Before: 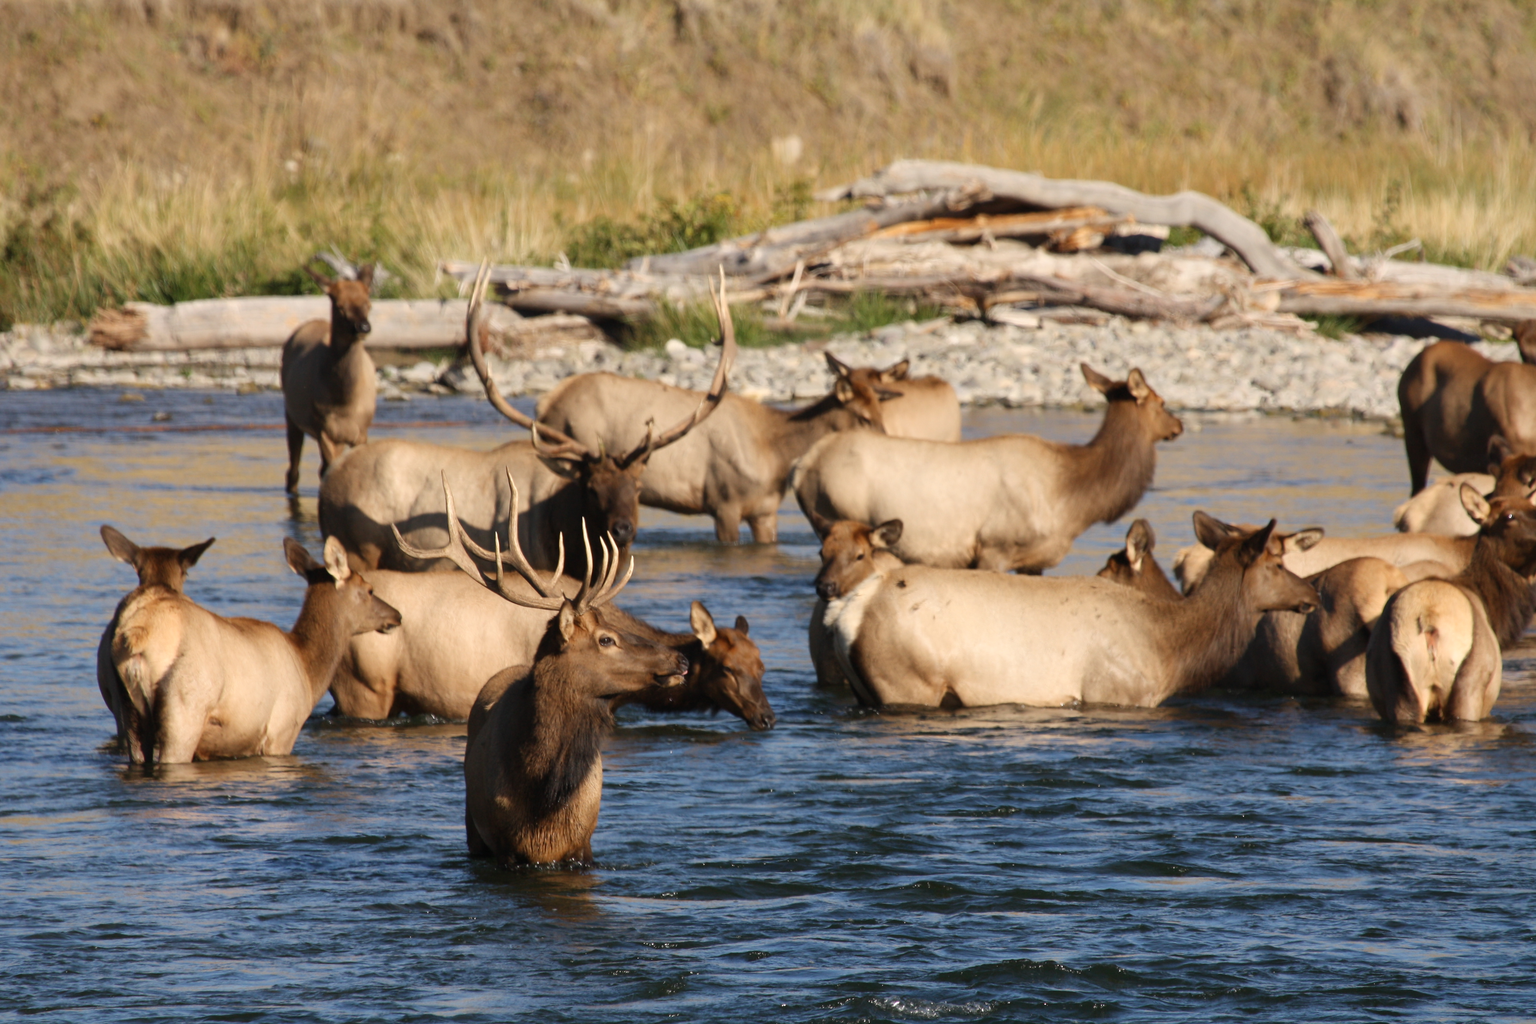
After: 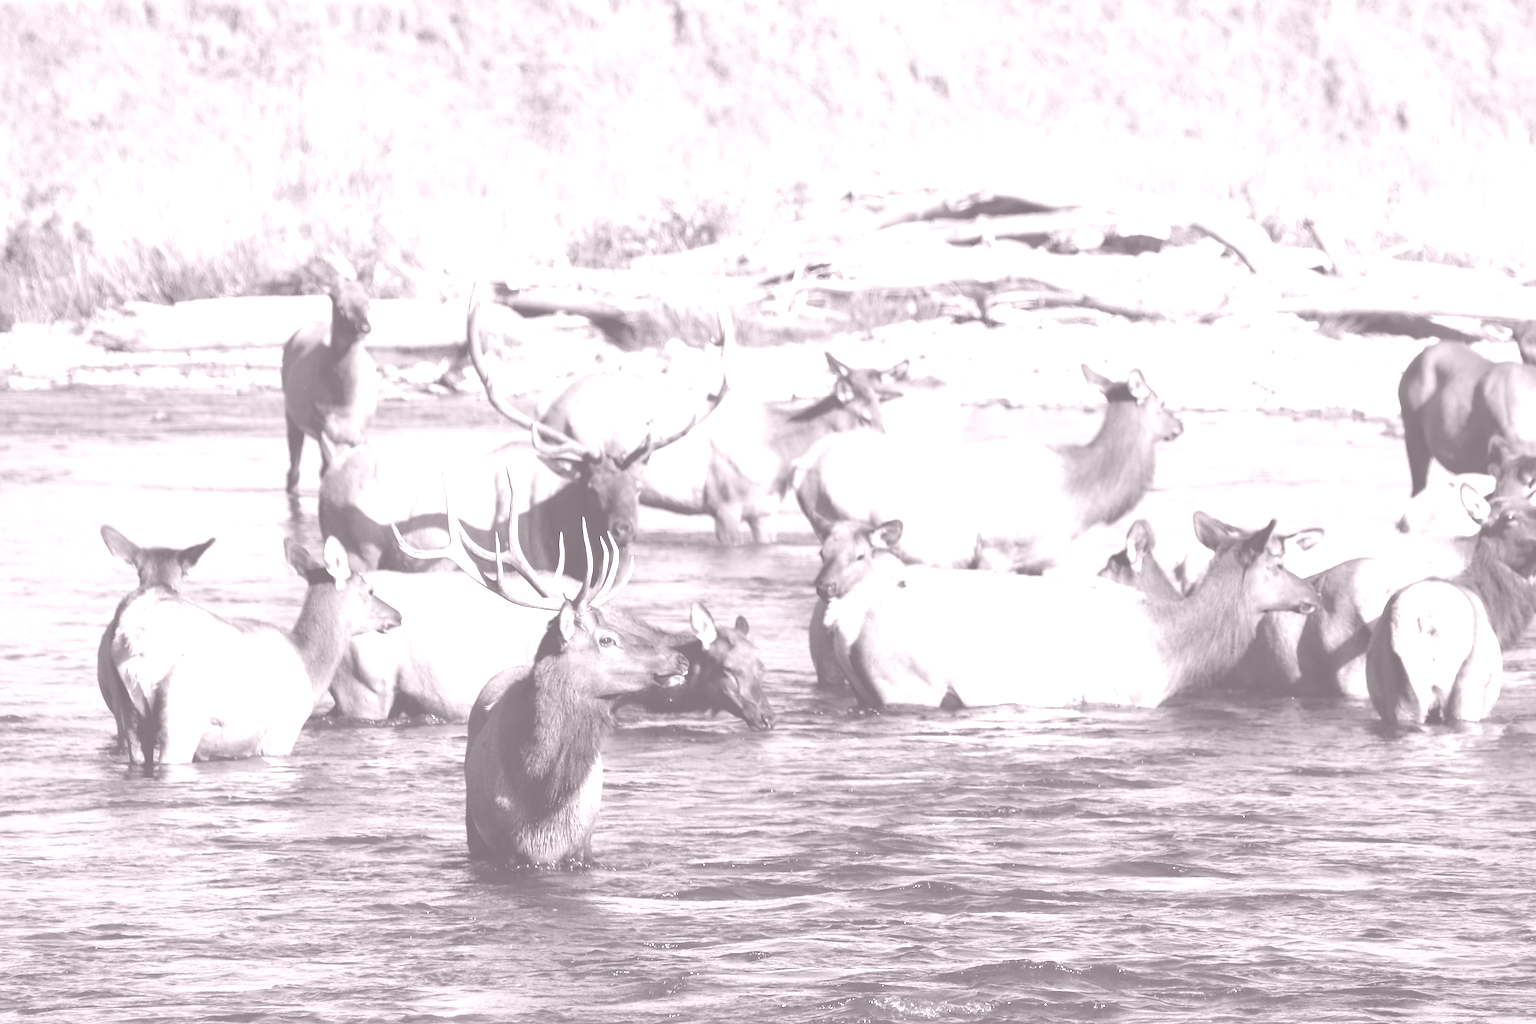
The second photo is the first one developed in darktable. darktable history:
sharpen: on, module defaults
colorize: hue 25.2°, saturation 83%, source mix 82%, lightness 79%, version 1
